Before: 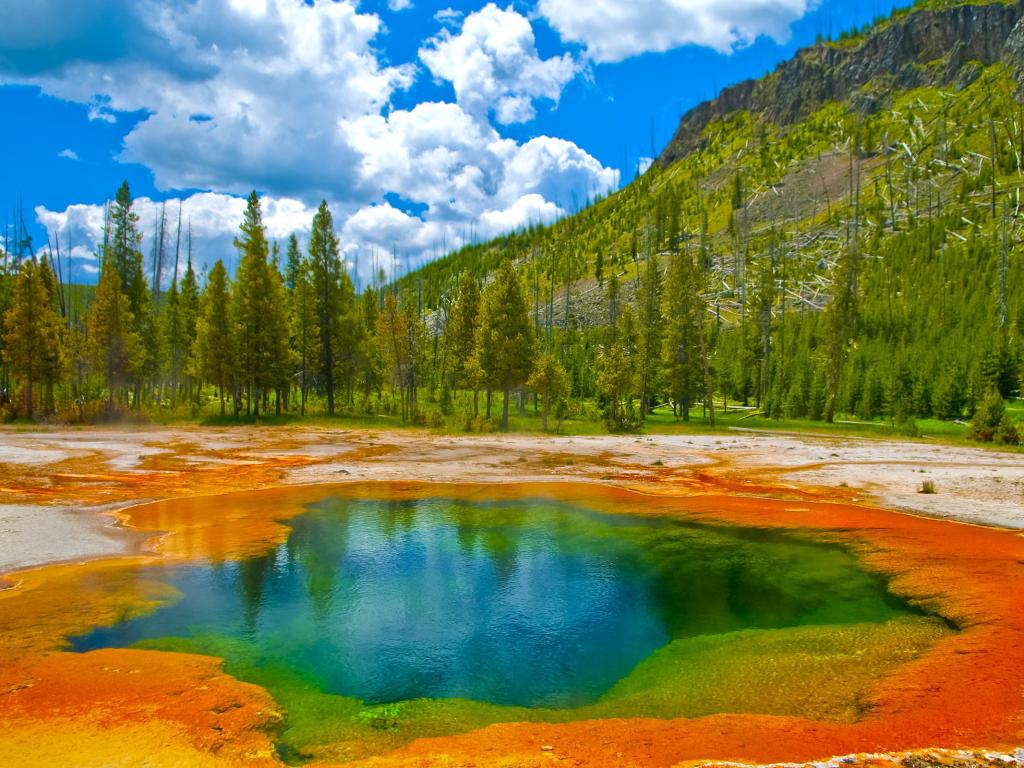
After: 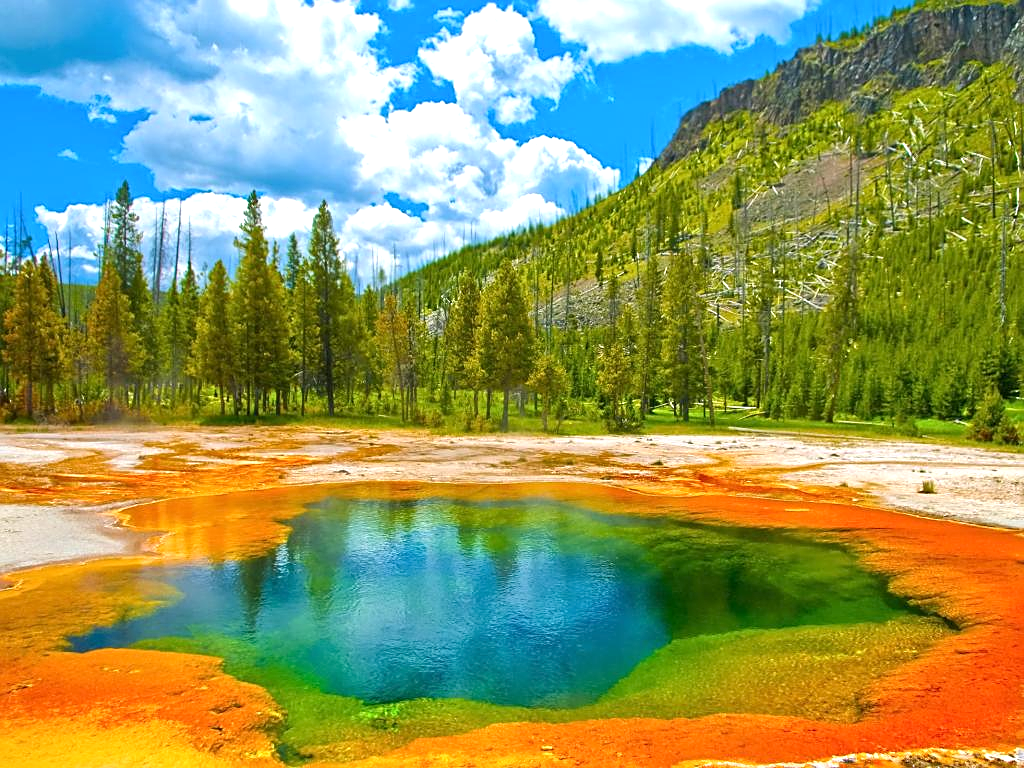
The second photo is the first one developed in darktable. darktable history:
exposure: exposure 0.561 EV, compensate highlight preservation false
base curve: curves: ch0 [(0, 0) (0.283, 0.295) (1, 1)], preserve colors none
sharpen: on, module defaults
